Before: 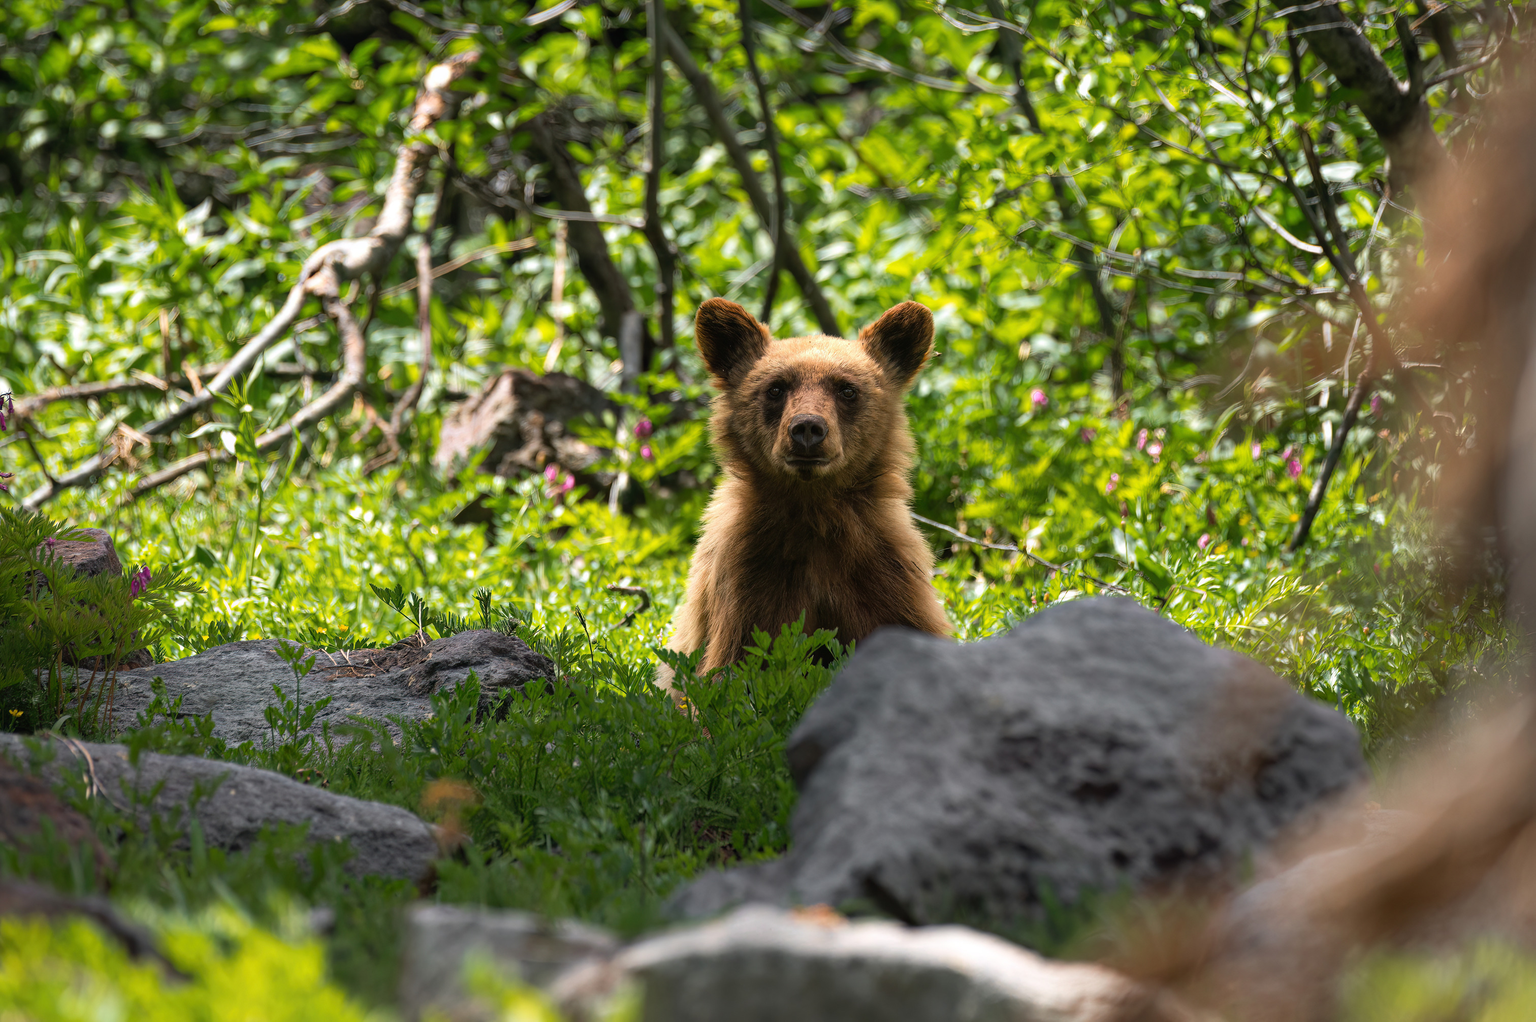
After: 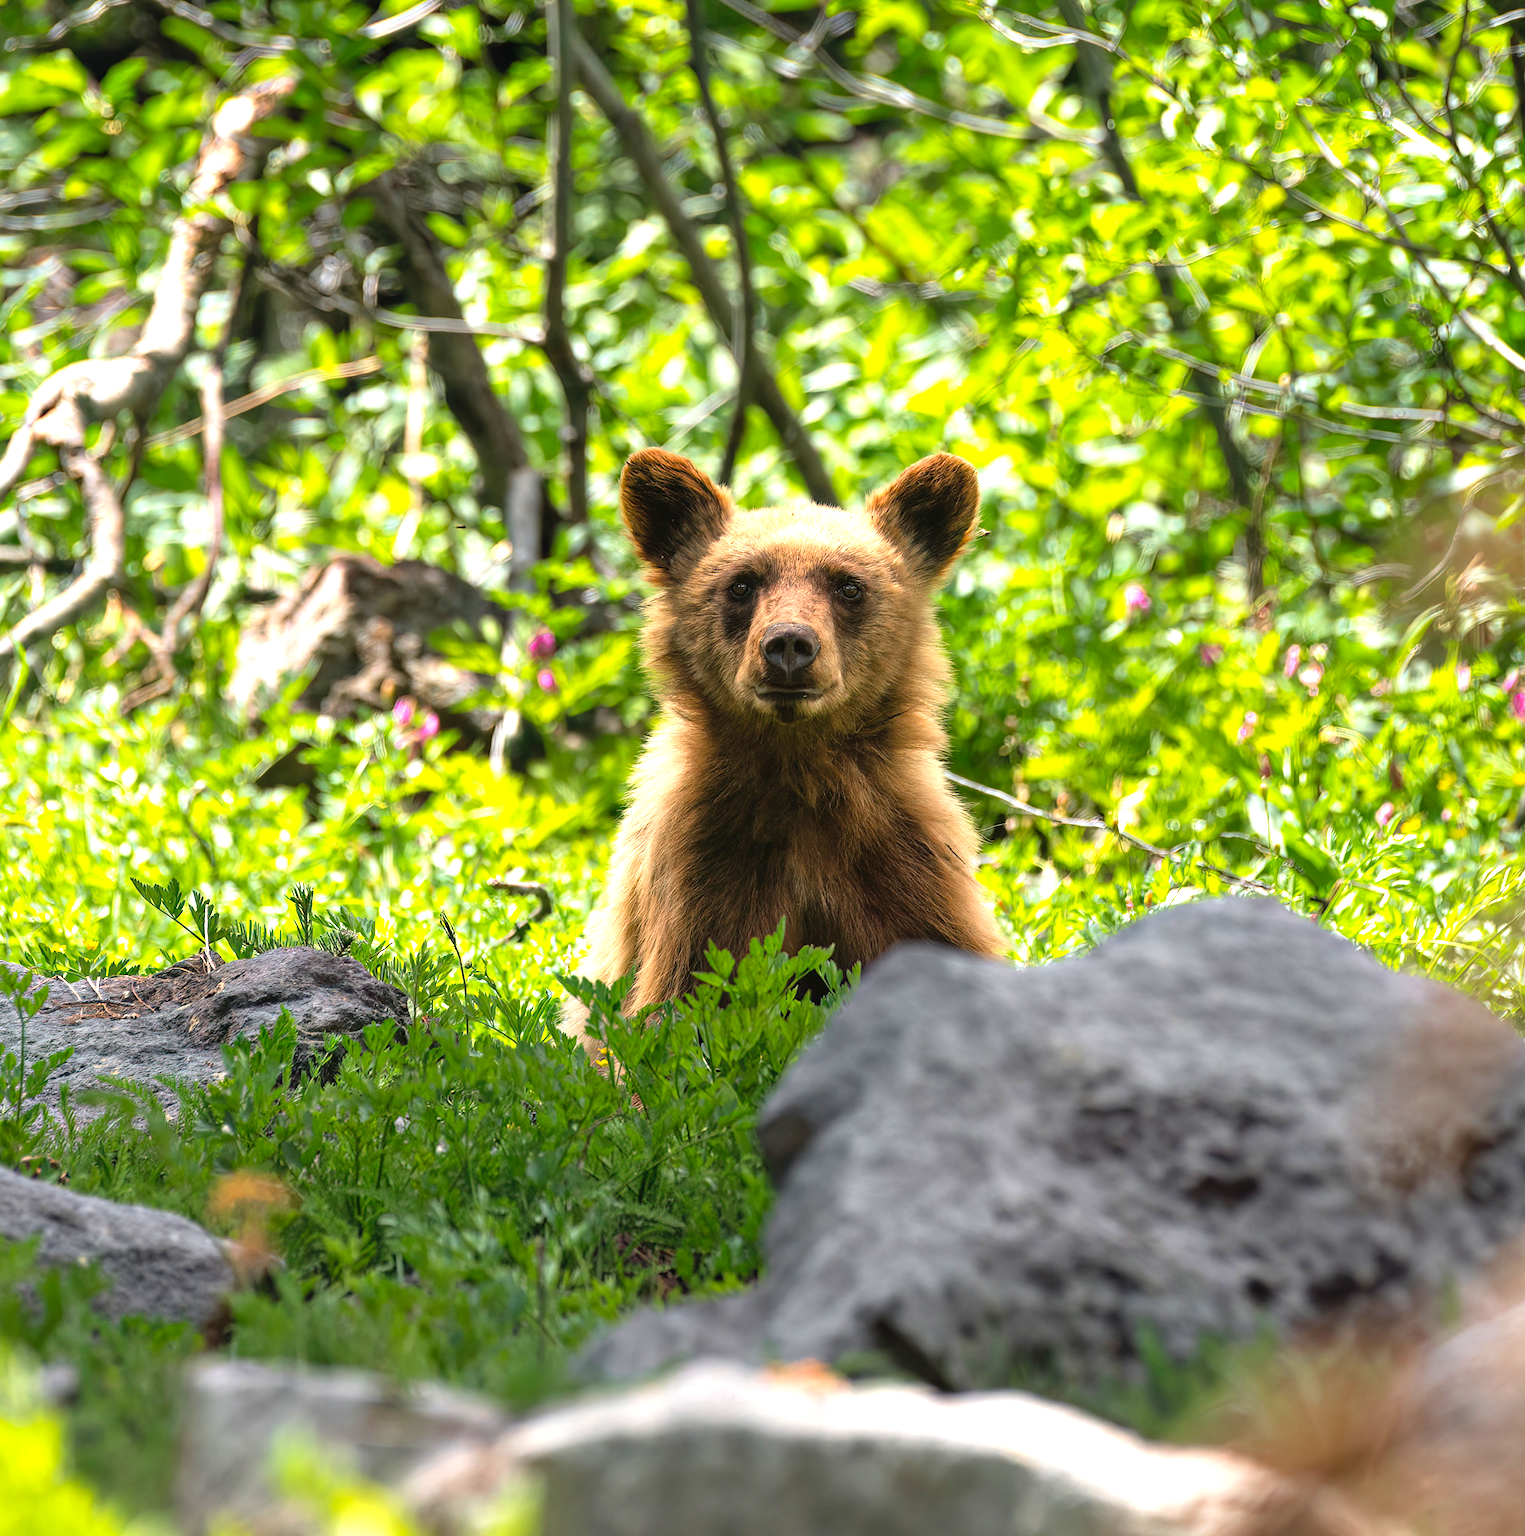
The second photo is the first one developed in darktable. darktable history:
levels: levels [0, 0.352, 0.703]
tone equalizer: -8 EV 0.25 EV, -7 EV 0.417 EV, -6 EV 0.417 EV, -5 EV 0.25 EV, -3 EV -0.25 EV, -2 EV -0.417 EV, -1 EV -0.417 EV, +0 EV -0.25 EV, edges refinement/feathering 500, mask exposure compensation -1.57 EV, preserve details guided filter
crop and rotate: left 18.442%, right 15.508%
